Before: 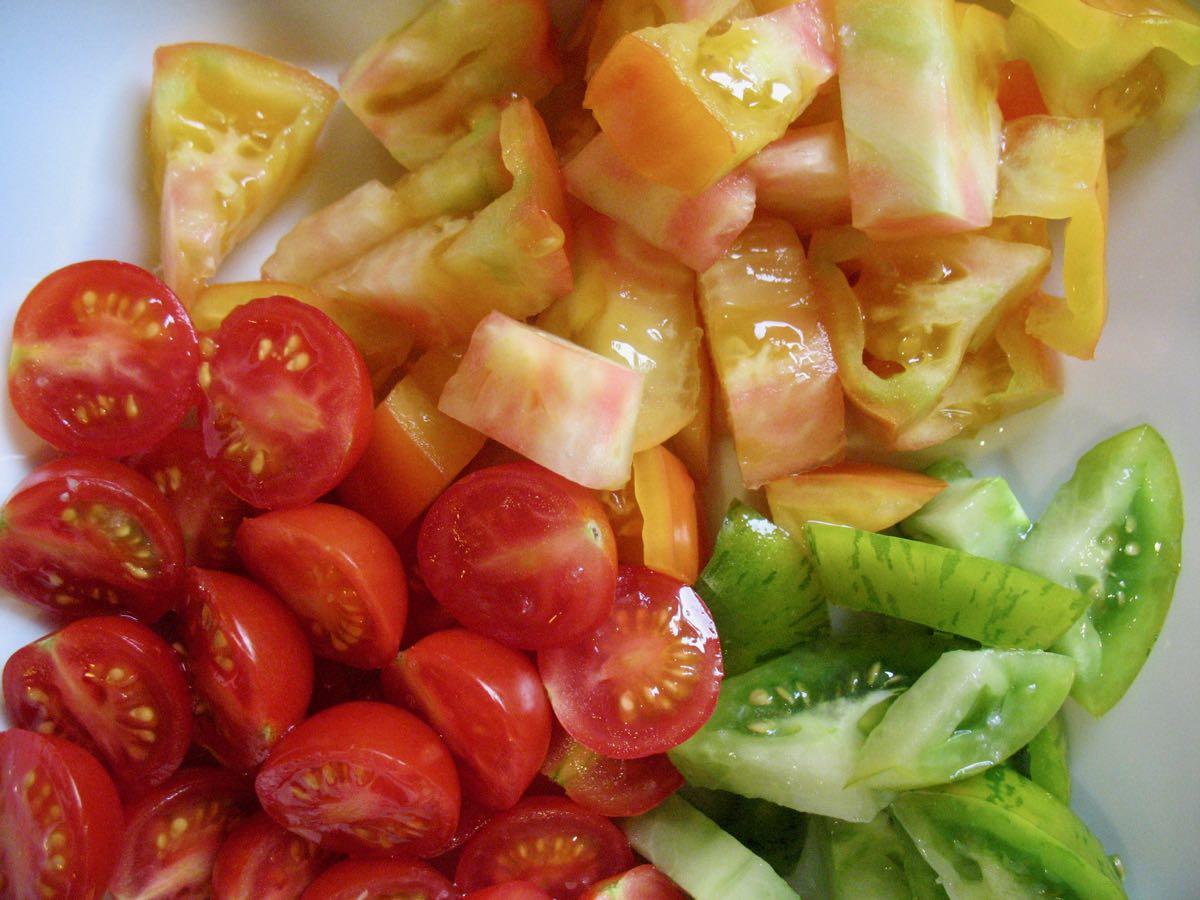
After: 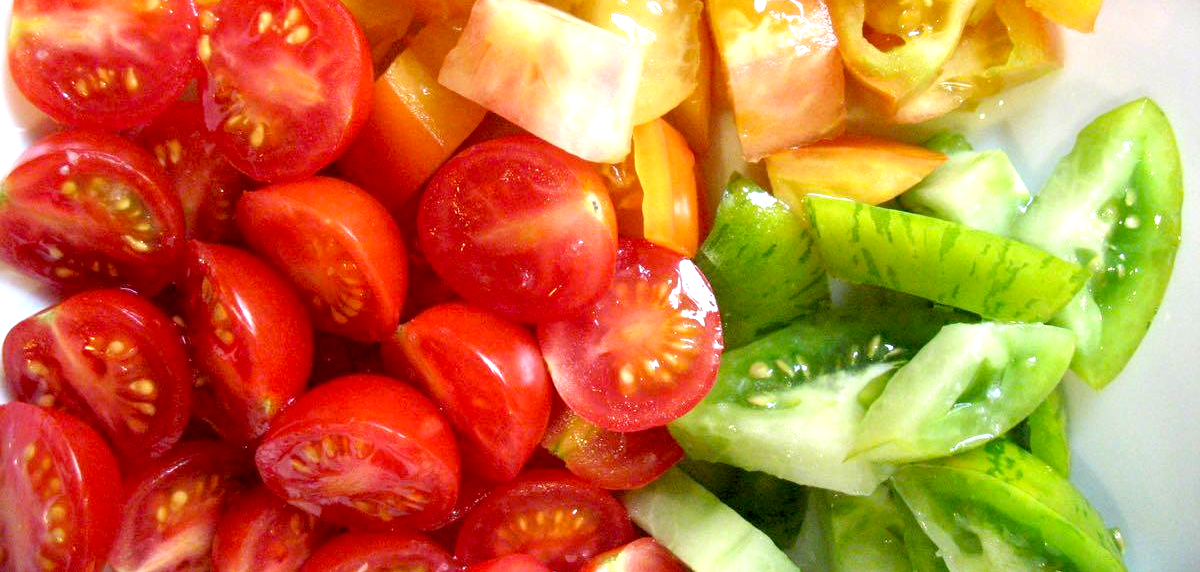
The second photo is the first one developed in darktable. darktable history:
crop and rotate: top 36.435%
exposure: black level correction 0, exposure 0.953 EV, compensate exposure bias true, compensate highlight preservation false
